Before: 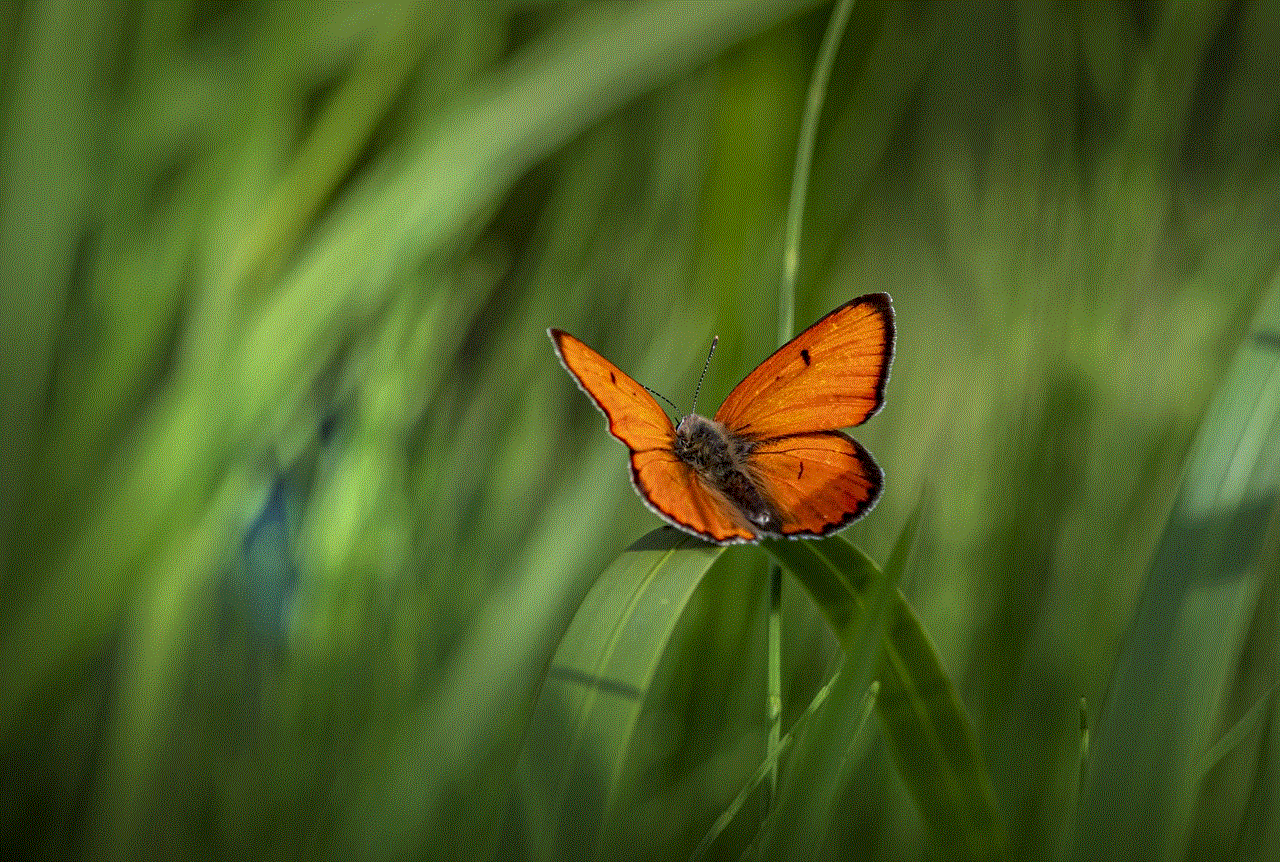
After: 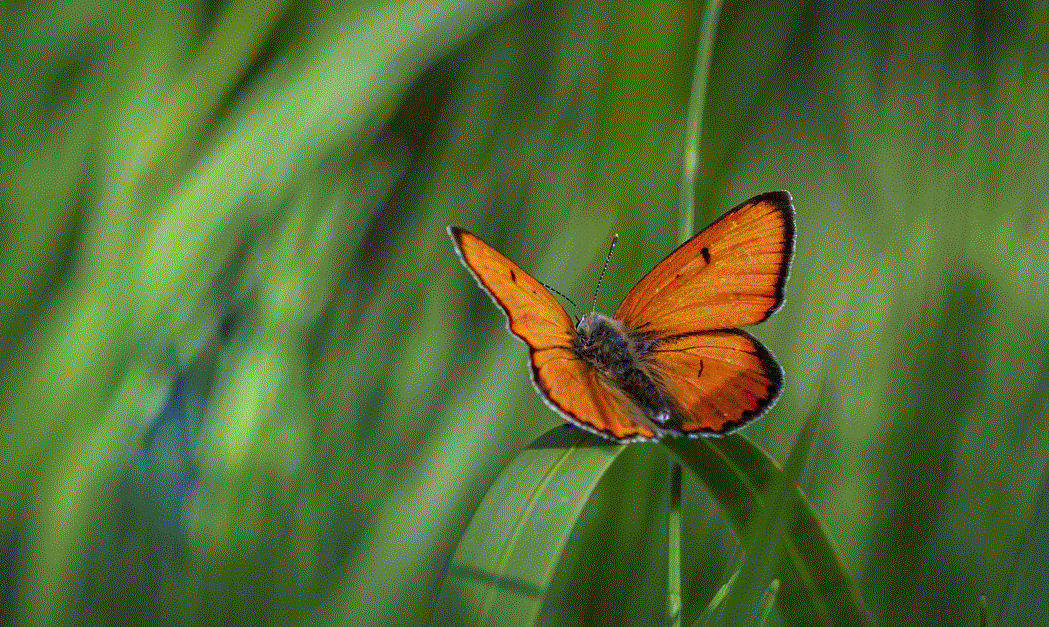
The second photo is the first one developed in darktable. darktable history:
white balance: red 0.954, blue 1.079
crop: left 7.856%, top 11.836%, right 10.12%, bottom 15.387%
tone equalizer: on, module defaults
color balance: mode lift, gamma, gain (sRGB), lift [1, 1, 1.022, 1.026]
